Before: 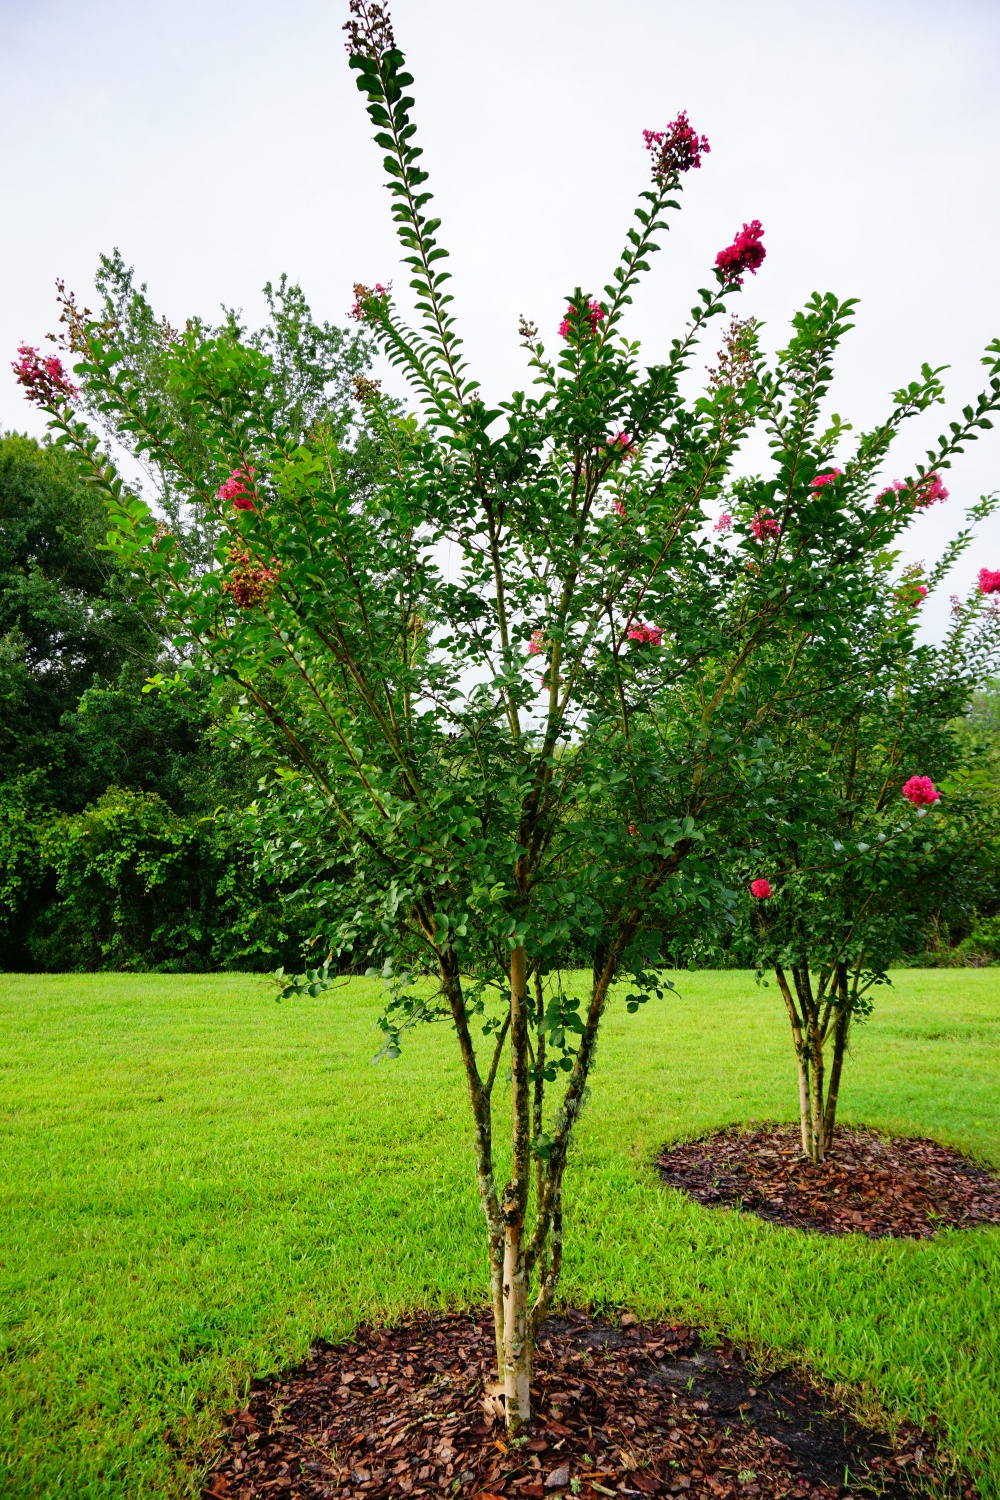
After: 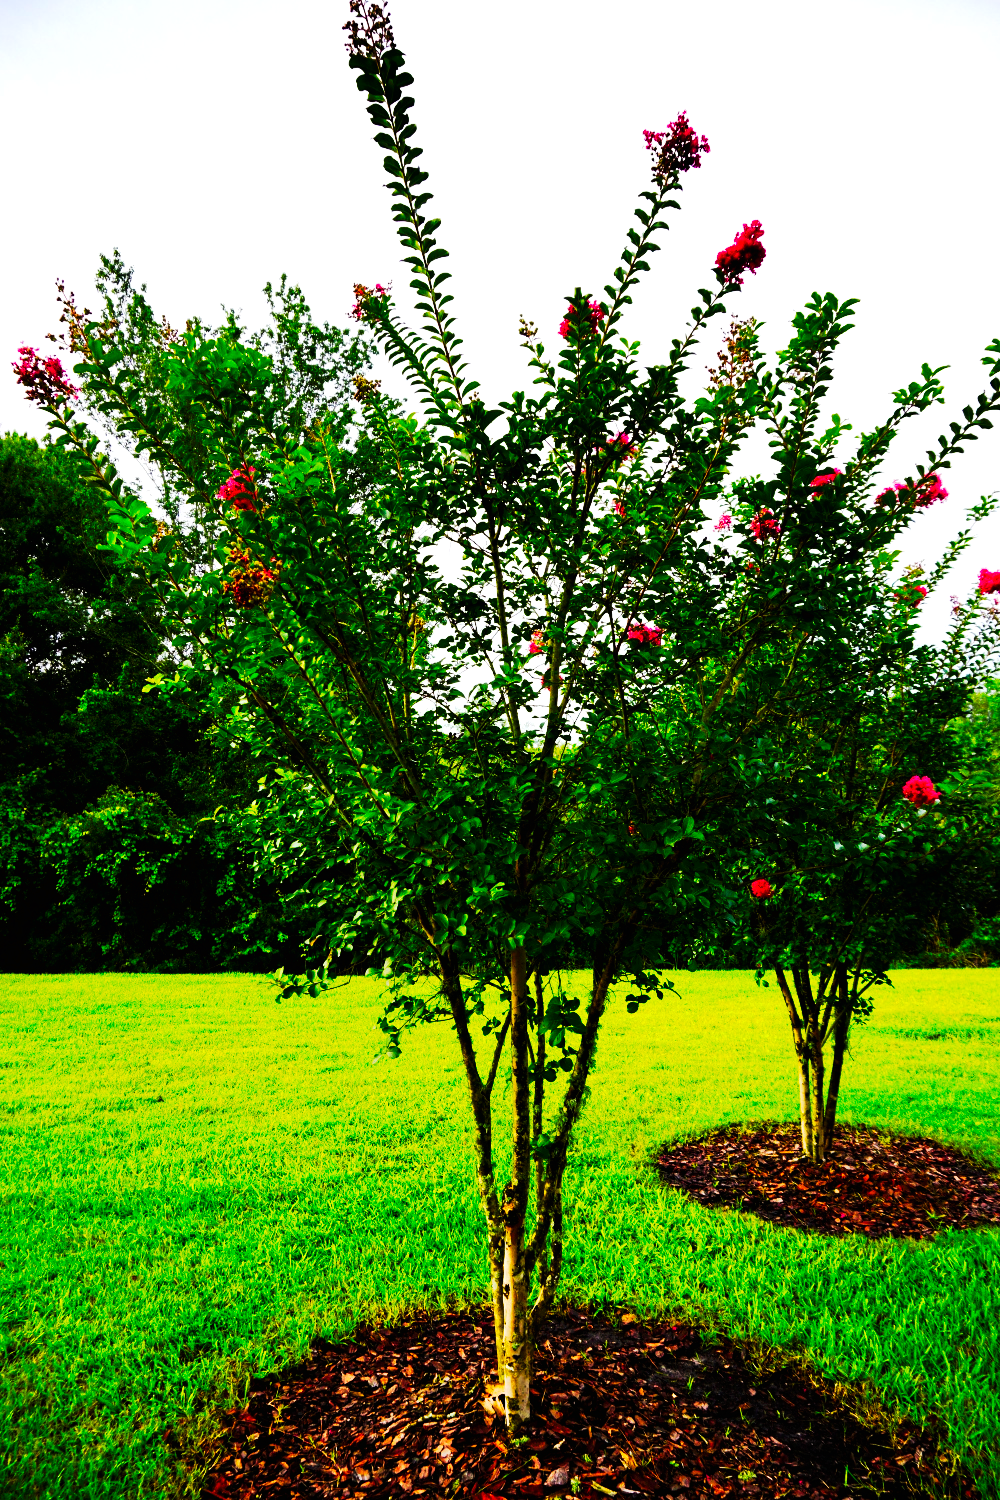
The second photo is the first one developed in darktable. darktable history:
tone curve: curves: ch0 [(0, 0) (0.003, 0.005) (0.011, 0.006) (0.025, 0.004) (0.044, 0.004) (0.069, 0.007) (0.1, 0.014) (0.136, 0.018) (0.177, 0.034) (0.224, 0.065) (0.277, 0.089) (0.335, 0.143) (0.399, 0.219) (0.468, 0.327) (0.543, 0.455) (0.623, 0.63) (0.709, 0.786) (0.801, 0.87) (0.898, 0.922) (1, 1)], preserve colors none
exposure: compensate highlight preservation false
color balance rgb: power › chroma 0.672%, power › hue 60°, highlights gain › luminance 17.672%, perceptual saturation grading › global saturation 25.784%, contrast 4.662%
